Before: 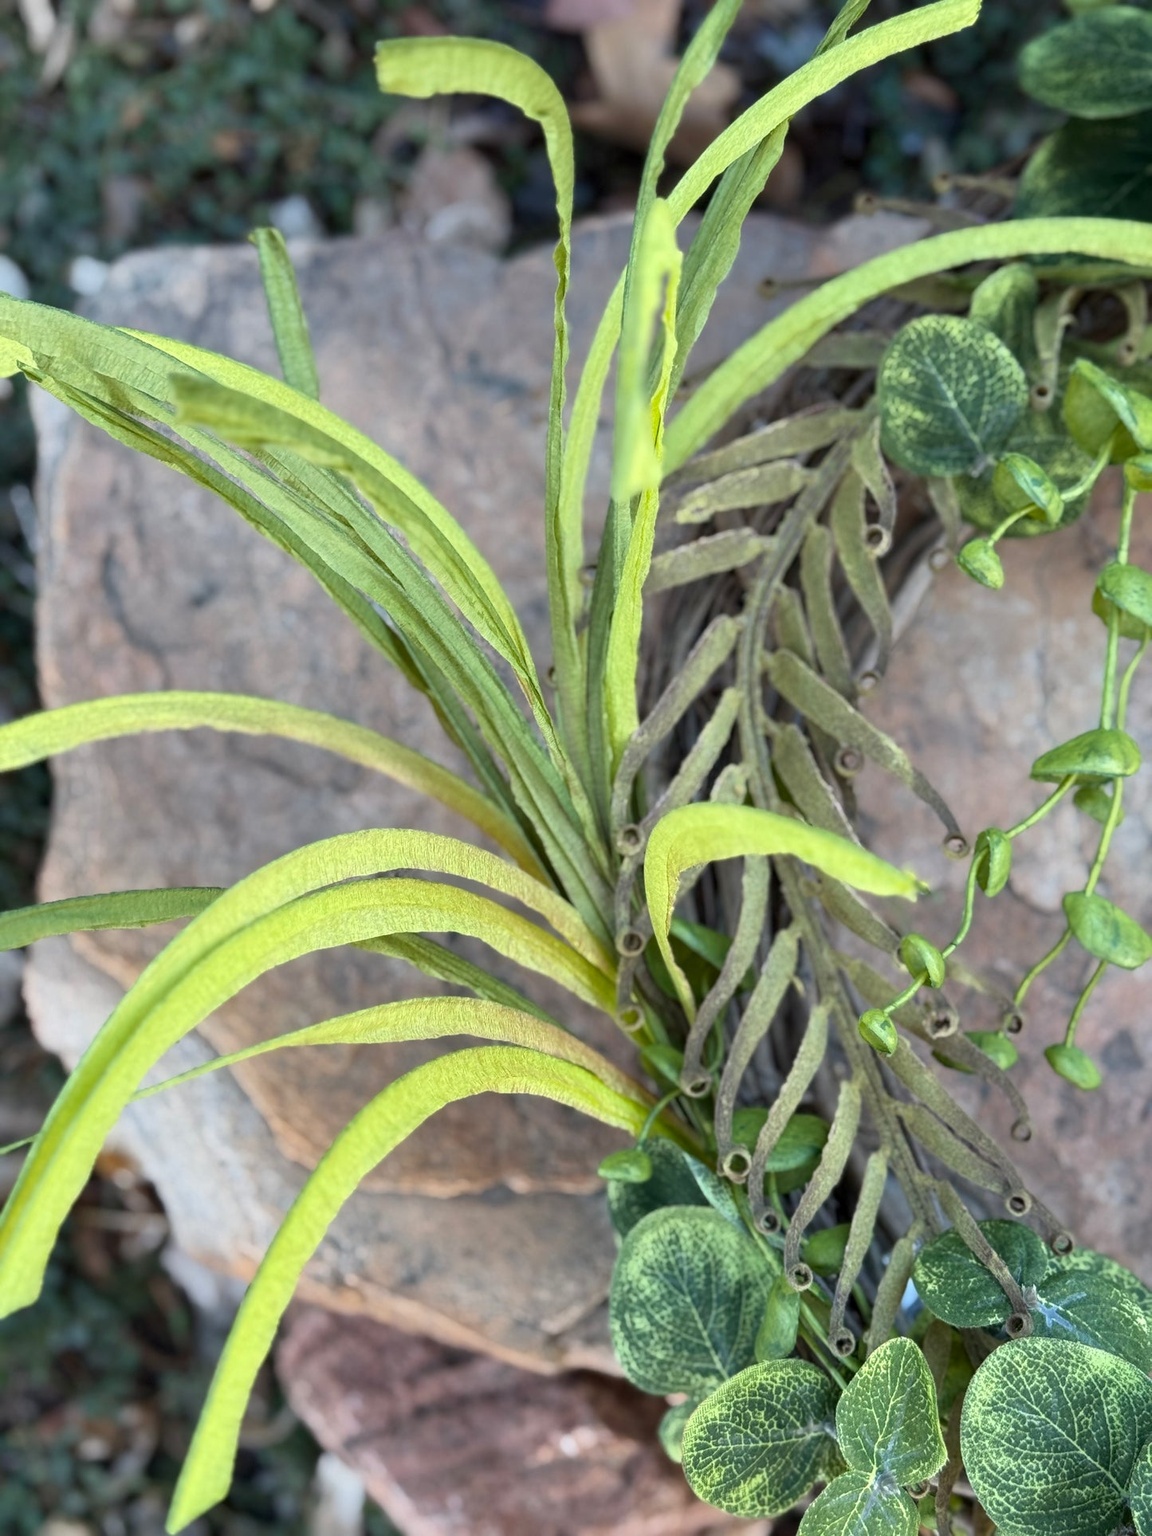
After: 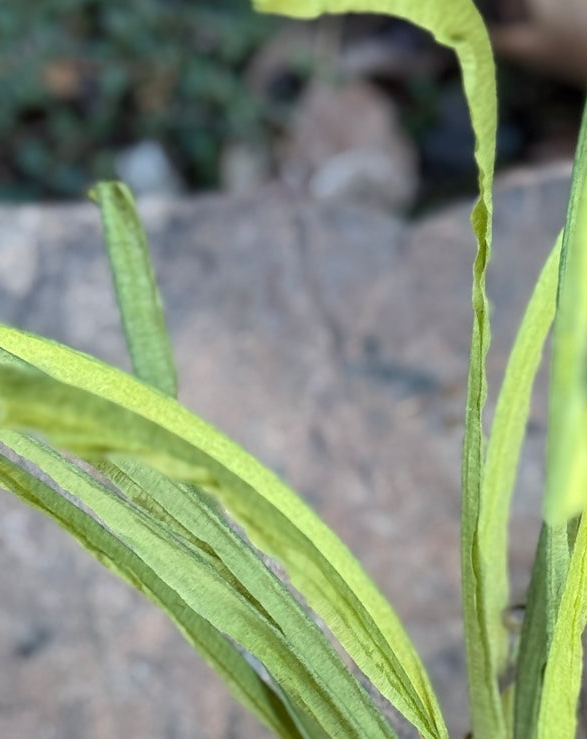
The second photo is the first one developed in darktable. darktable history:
crop: left 15.446%, top 5.431%, right 43.88%, bottom 56.206%
